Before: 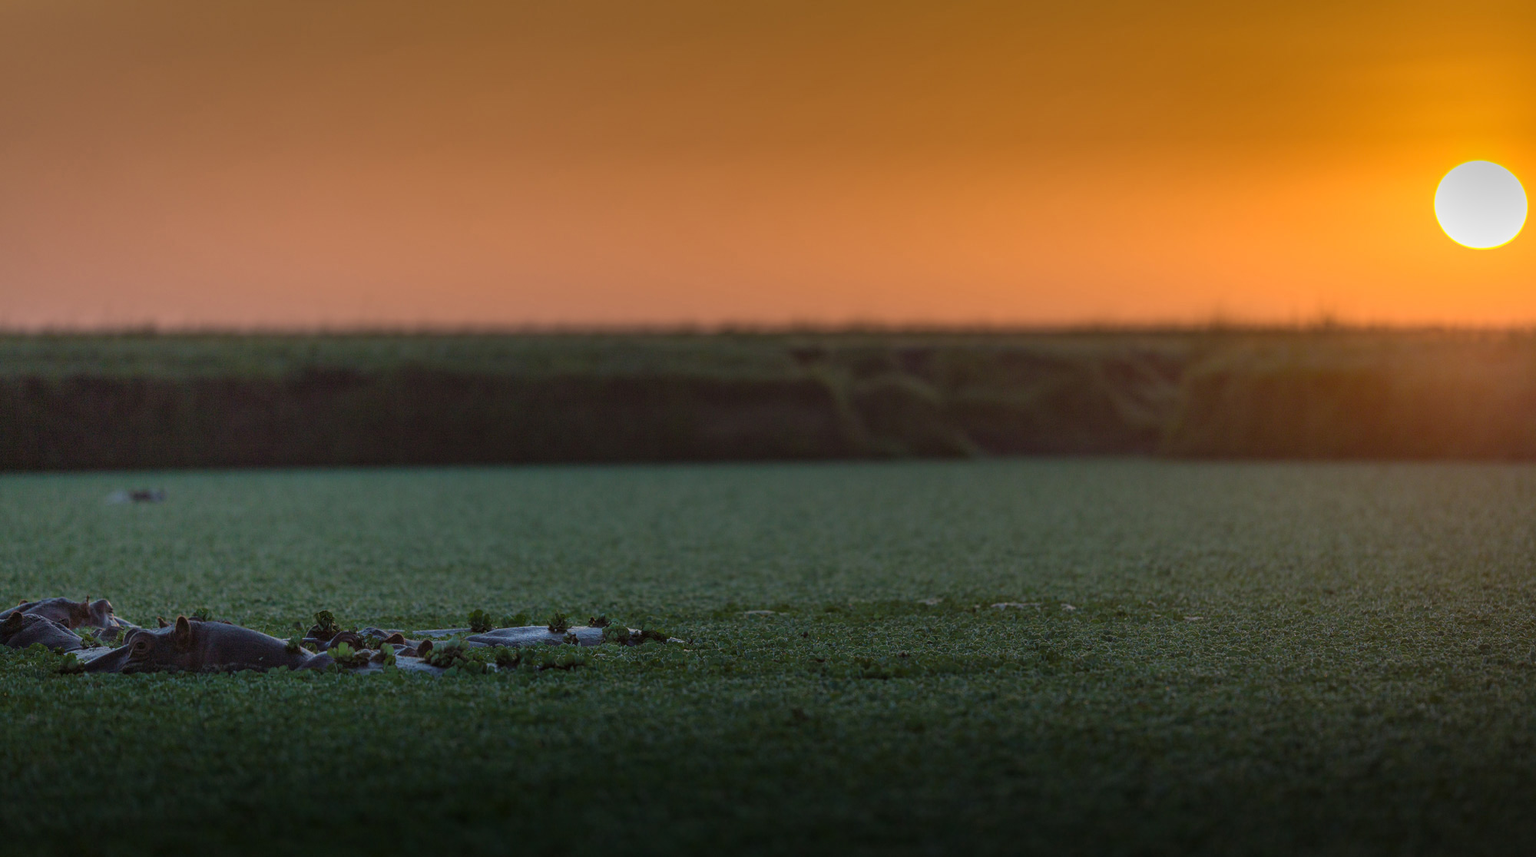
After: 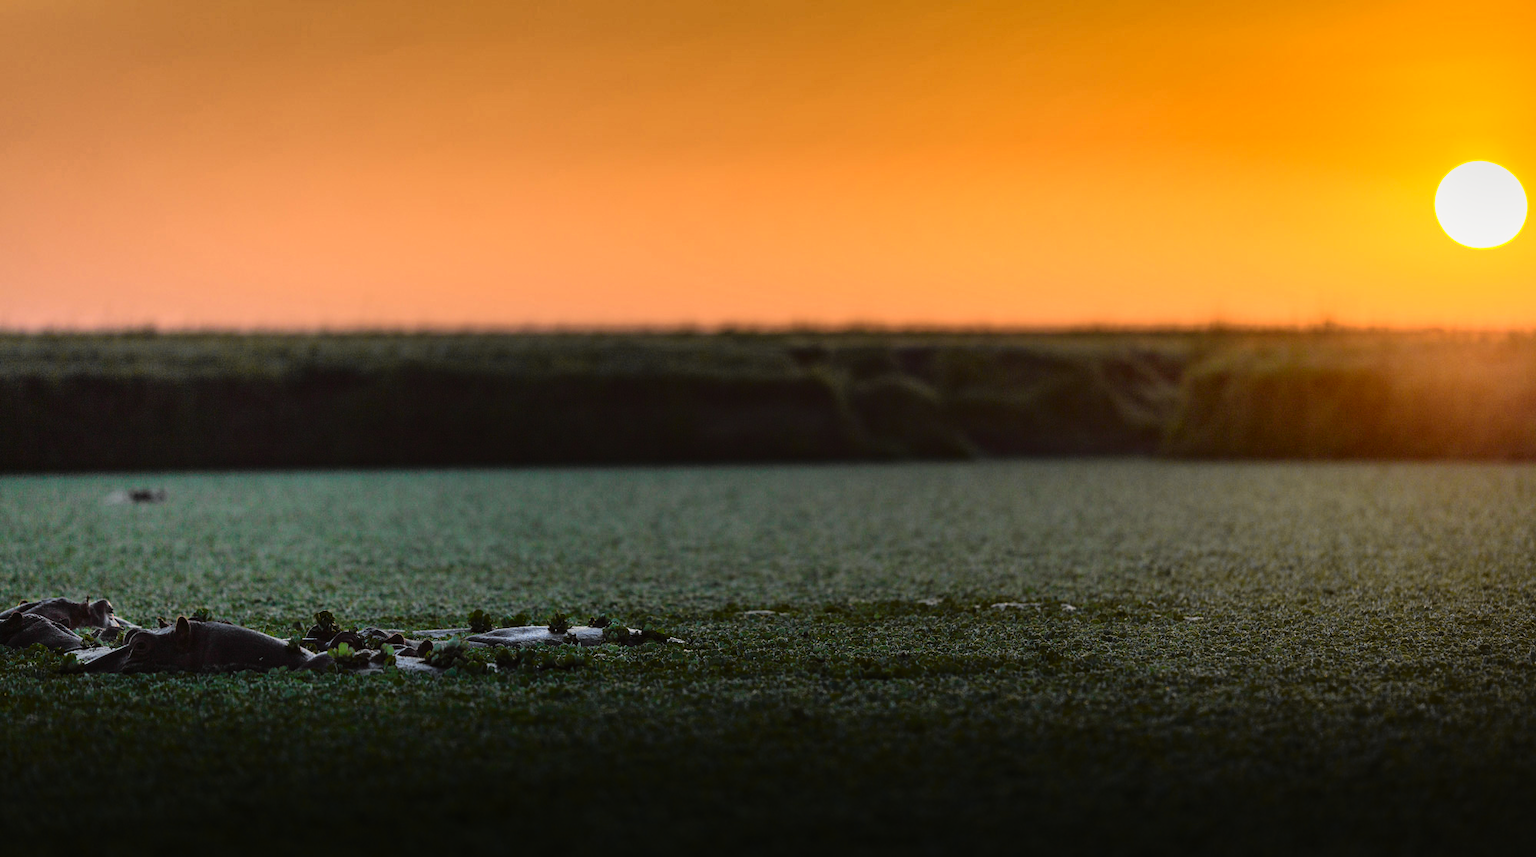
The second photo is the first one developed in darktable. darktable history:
base curve: curves: ch0 [(0, 0) (0.036, 0.025) (0.121, 0.166) (0.206, 0.329) (0.605, 0.79) (1, 1)], exposure shift 0.566
tone curve: curves: ch0 [(0, 0.008) (0.107, 0.083) (0.283, 0.287) (0.461, 0.498) (0.64, 0.691) (0.822, 0.869) (0.998, 0.978)]; ch1 [(0, 0) (0.323, 0.339) (0.438, 0.422) (0.473, 0.487) (0.502, 0.502) (0.527, 0.53) (0.561, 0.583) (0.608, 0.629) (0.669, 0.704) (0.859, 0.899) (1, 1)]; ch2 [(0, 0) (0.33, 0.347) (0.421, 0.456) (0.473, 0.498) (0.502, 0.504) (0.522, 0.524) (0.549, 0.567) (0.585, 0.627) (0.676, 0.724) (1, 1)], color space Lab, independent channels, preserve colors none
